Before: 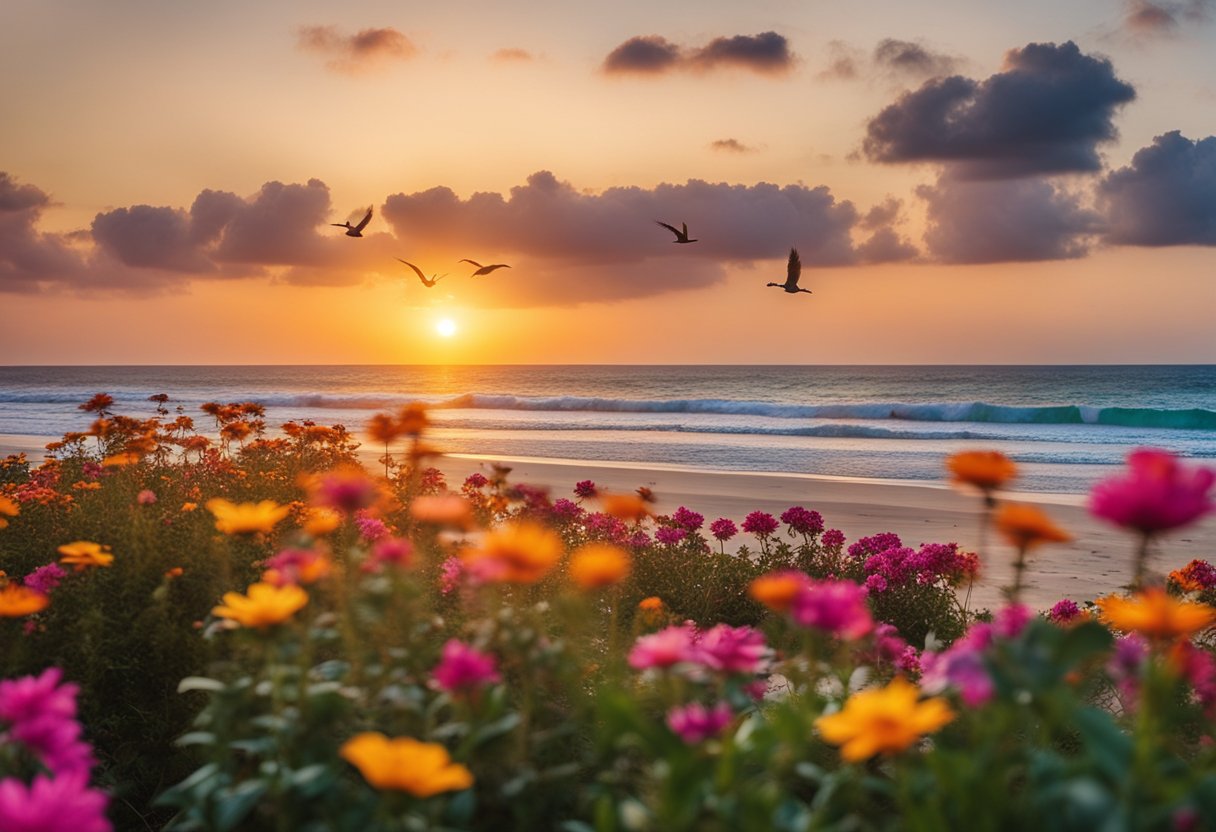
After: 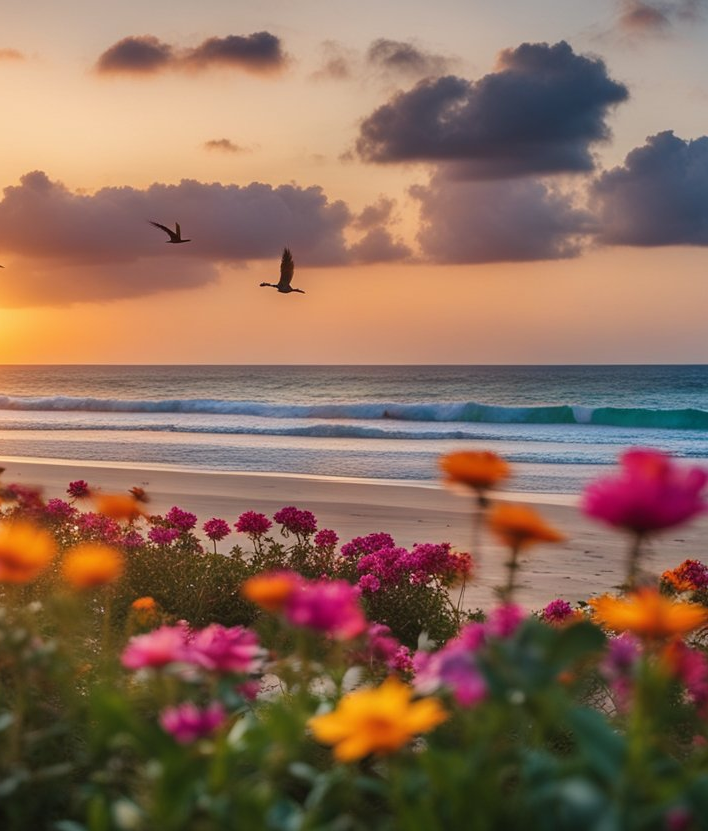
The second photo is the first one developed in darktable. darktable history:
crop: left 41.71%
exposure: compensate highlight preservation false
